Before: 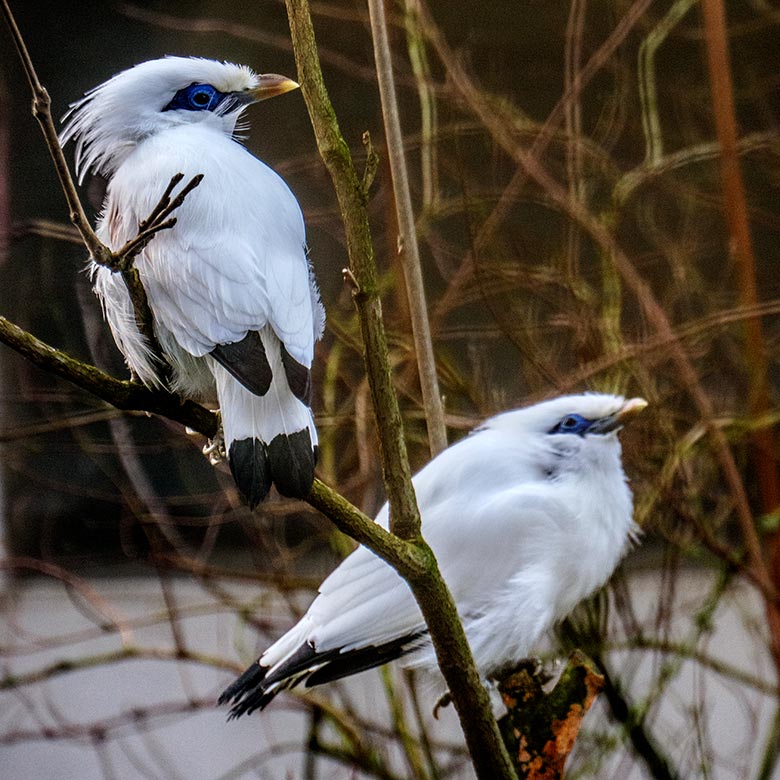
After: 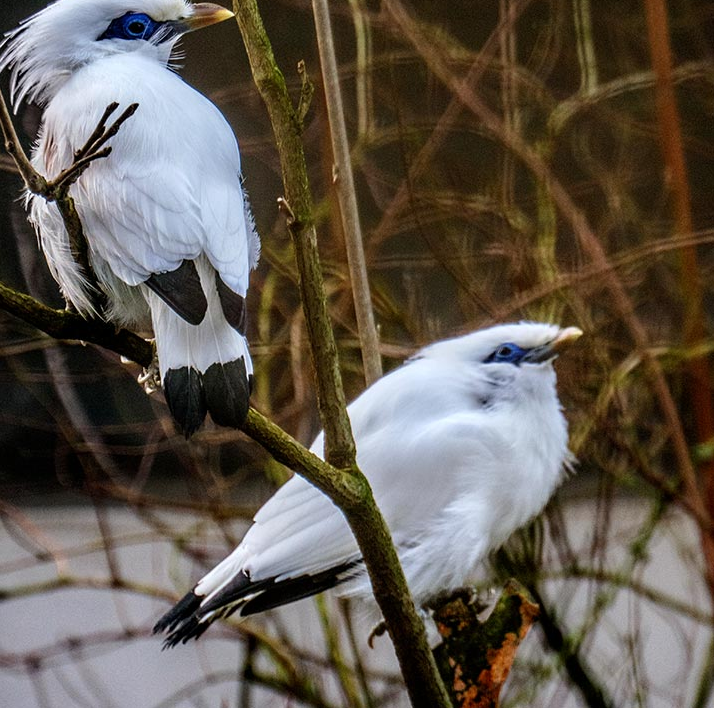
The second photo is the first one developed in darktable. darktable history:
crop and rotate: left 8.343%, top 9.105%
